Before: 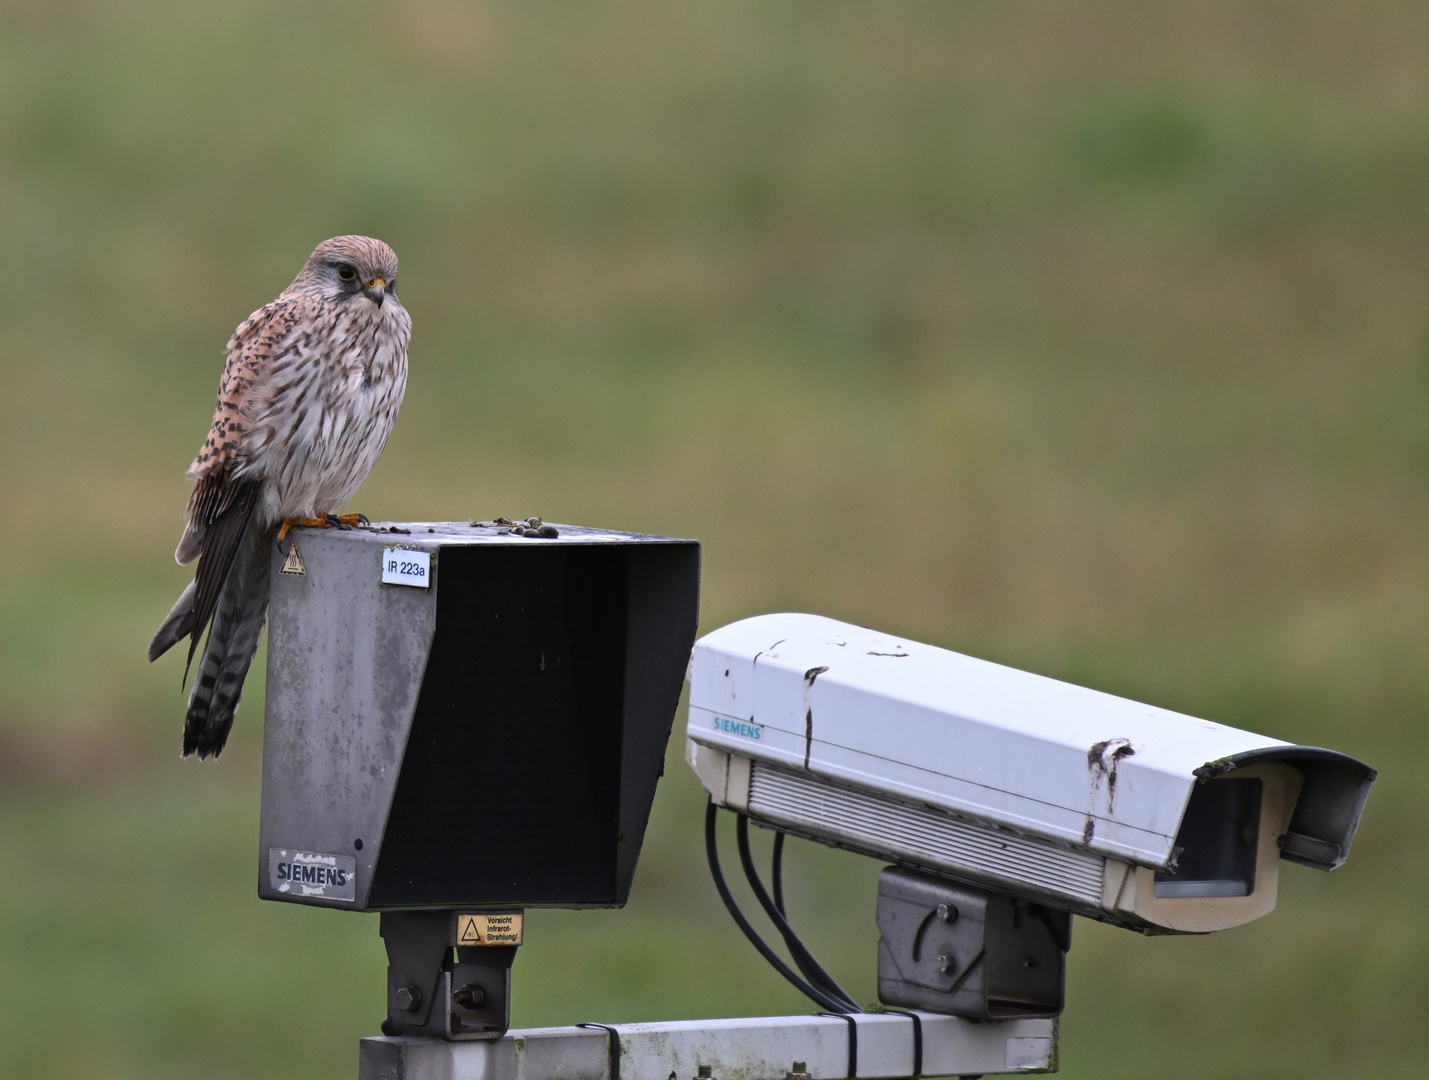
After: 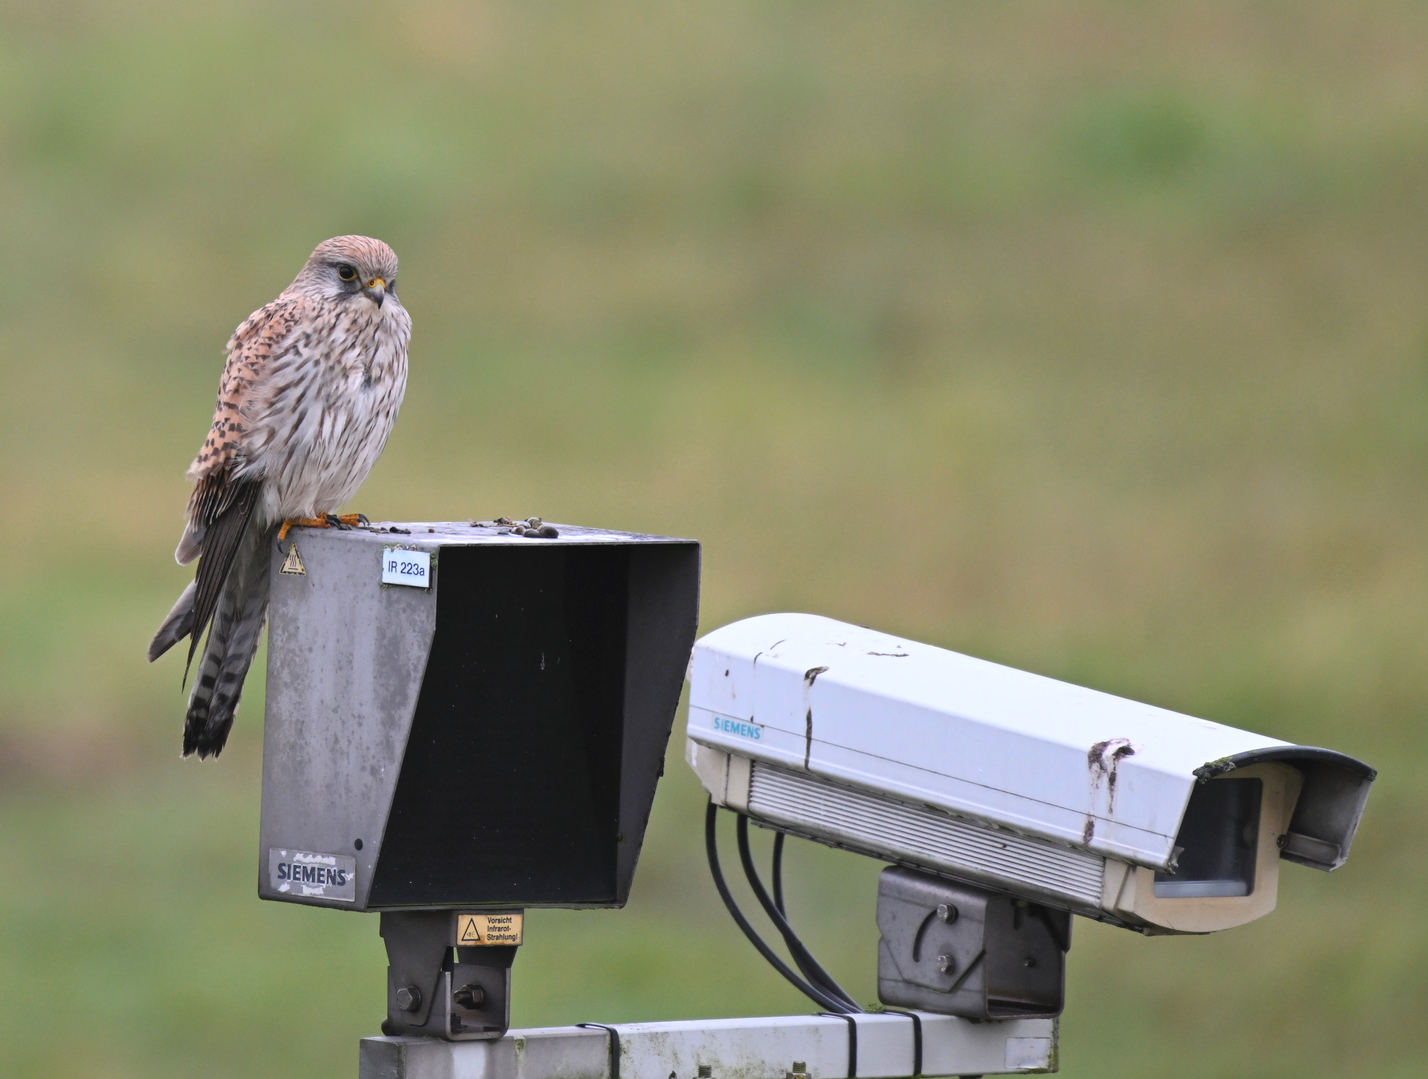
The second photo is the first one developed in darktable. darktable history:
color correction: saturation 0.8
contrast brightness saturation: contrast 0.07, brightness 0.18, saturation 0.4
